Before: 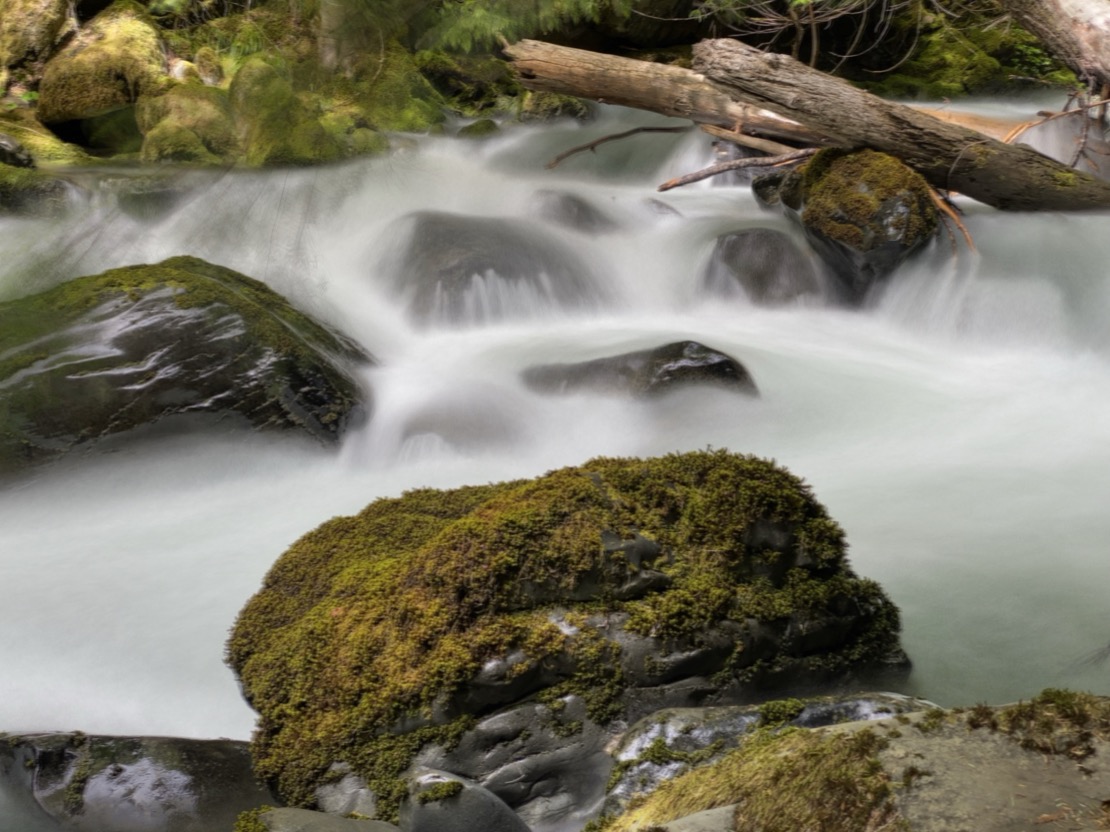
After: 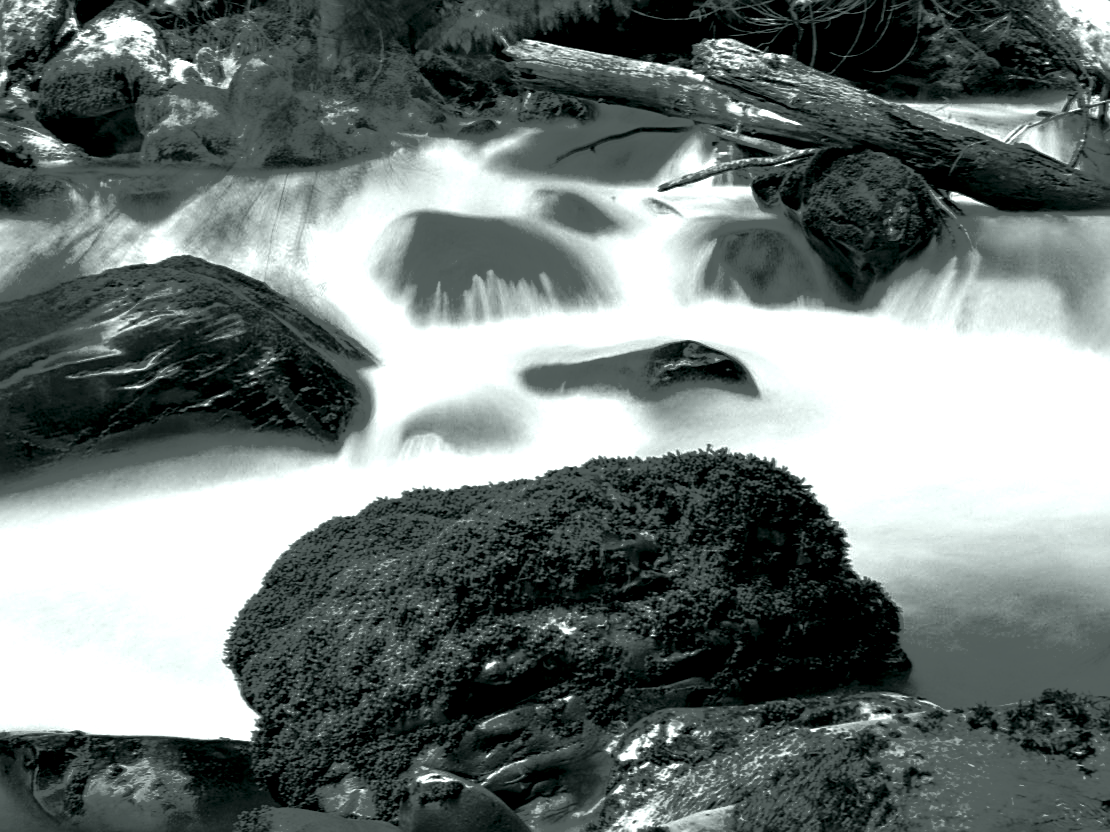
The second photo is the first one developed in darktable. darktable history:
sharpen: on, module defaults
tone equalizer: -8 EV -0.417 EV, -7 EV -0.389 EV, -6 EV -0.333 EV, -5 EV -0.222 EV, -3 EV 0.222 EV, -2 EV 0.333 EV, -1 EV 0.389 EV, +0 EV 0.417 EV, edges refinement/feathering 500, mask exposure compensation -1.25 EV, preserve details no
shadows and highlights: shadows -62.32, white point adjustment -5.22, highlights 61.59
colorize: hue 90°, saturation 19%, lightness 1.59%, version 1
color correction: highlights a* 2.75, highlights b* 5, shadows a* -2.04, shadows b* -4.84, saturation 0.8
exposure: black level correction 0.001, exposure 2 EV, compensate highlight preservation false
